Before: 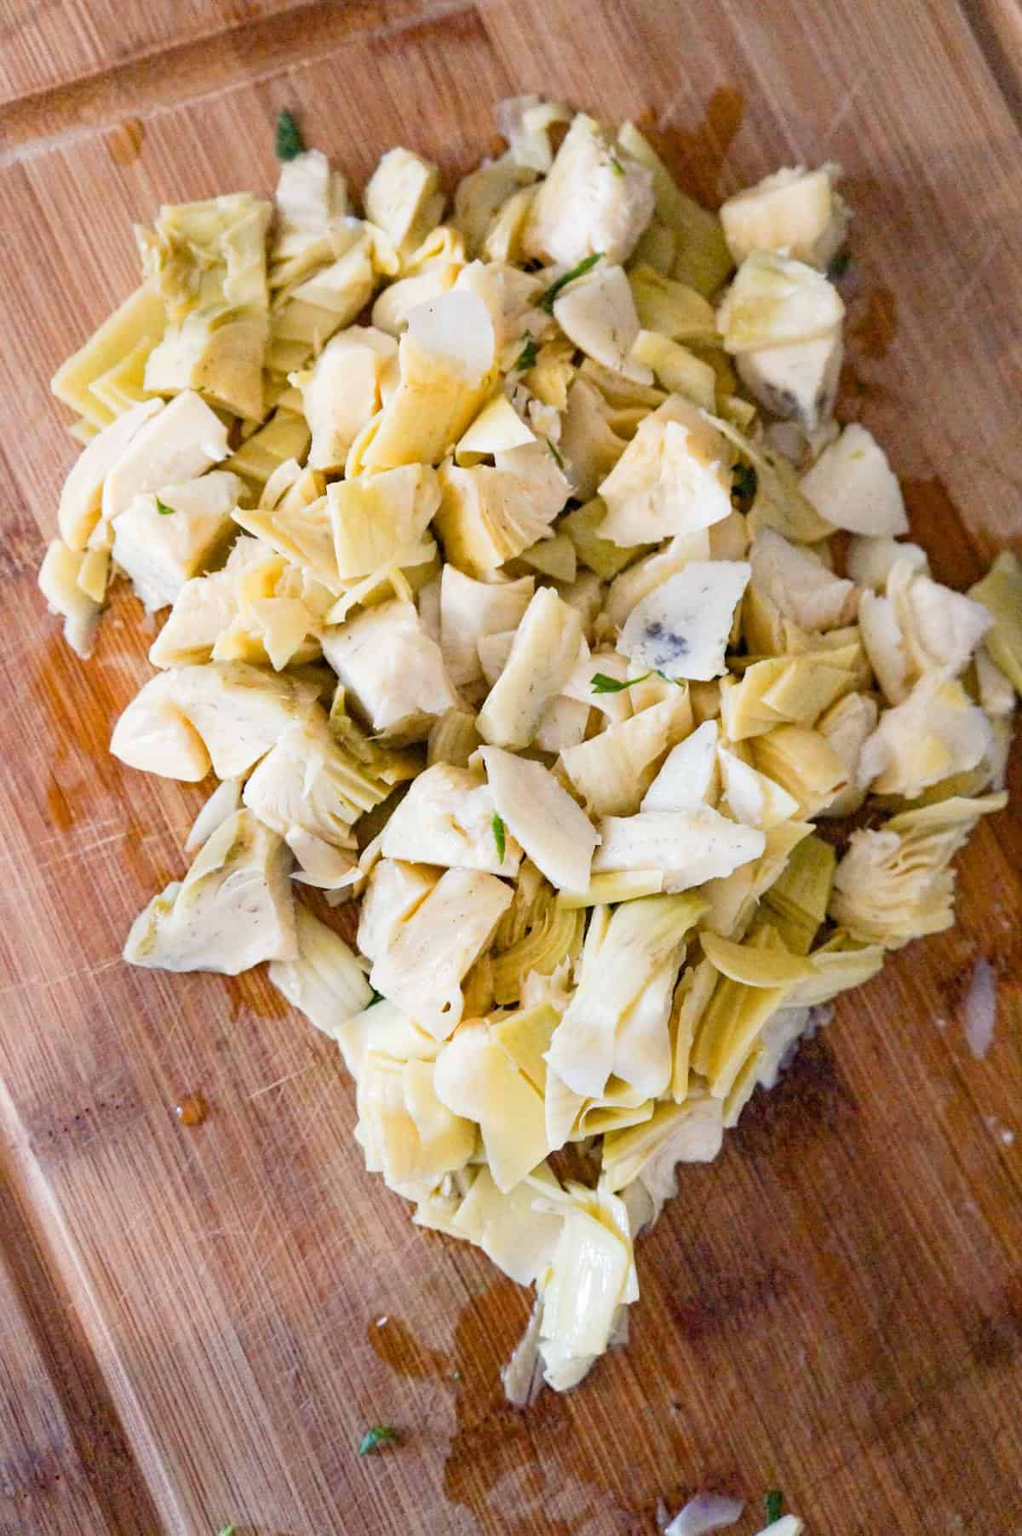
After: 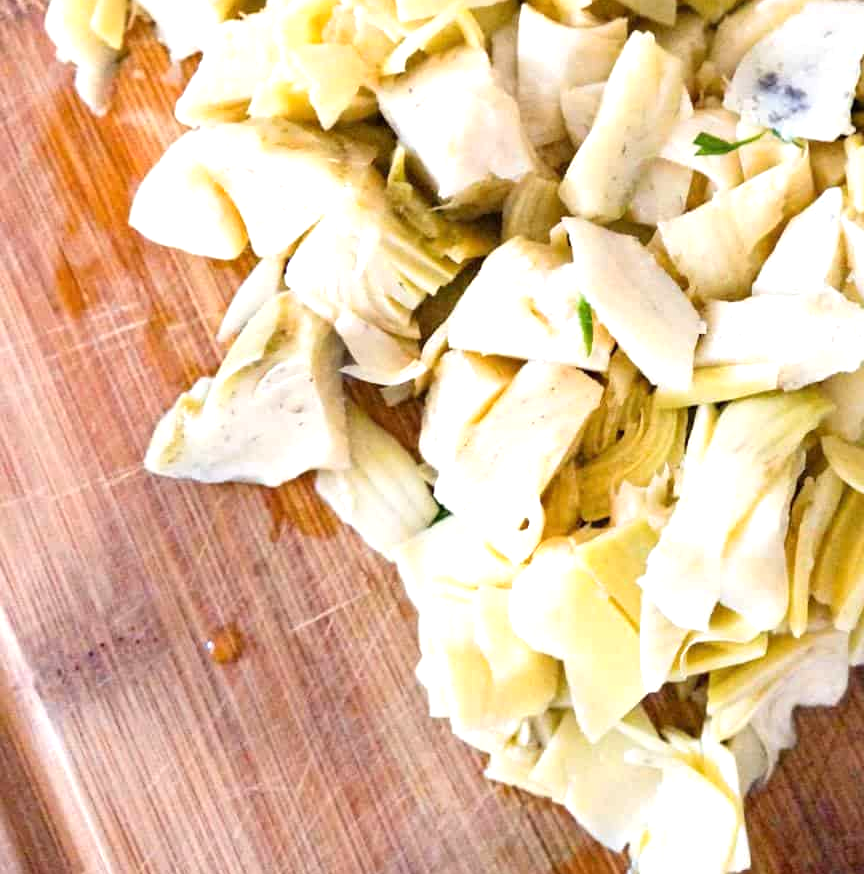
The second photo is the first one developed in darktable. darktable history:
crop: top 36.498%, right 27.964%, bottom 14.995%
exposure: exposure 0.556 EV, compensate highlight preservation false
